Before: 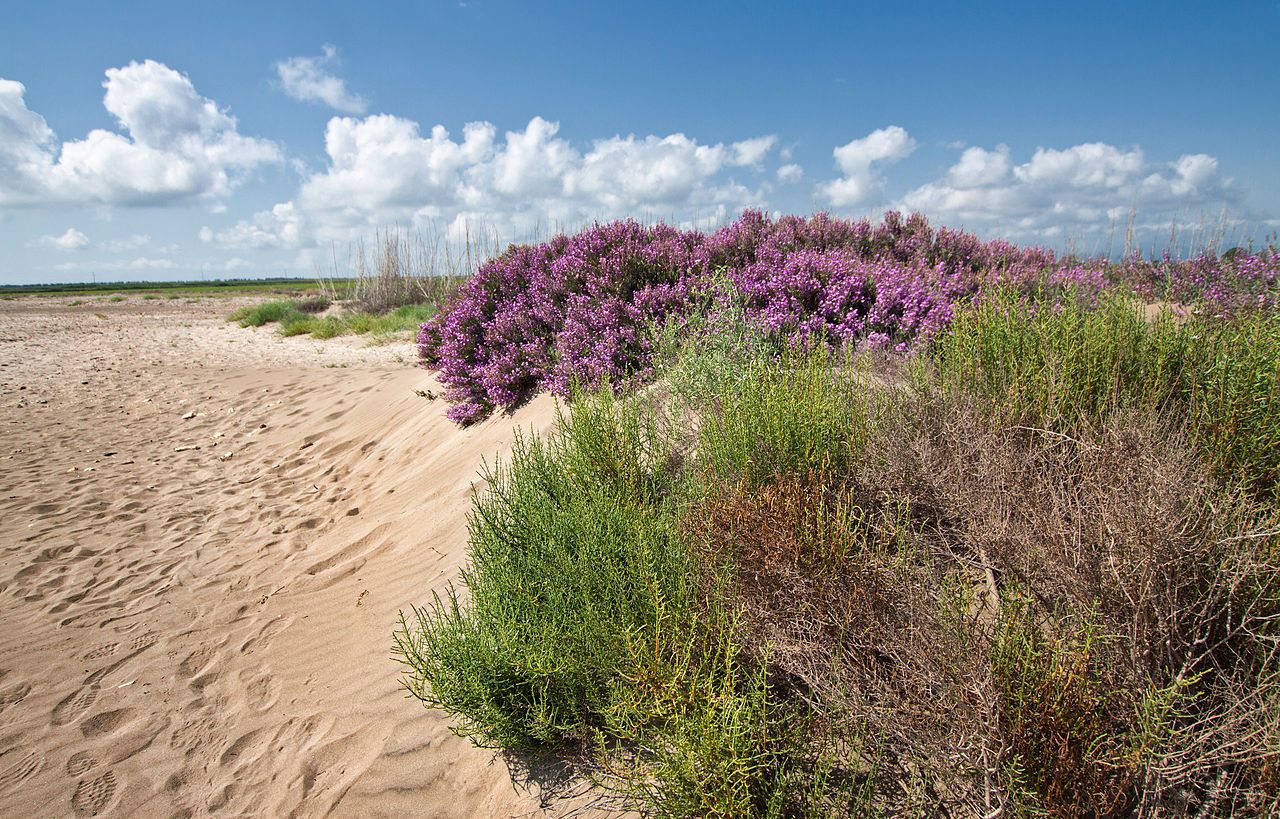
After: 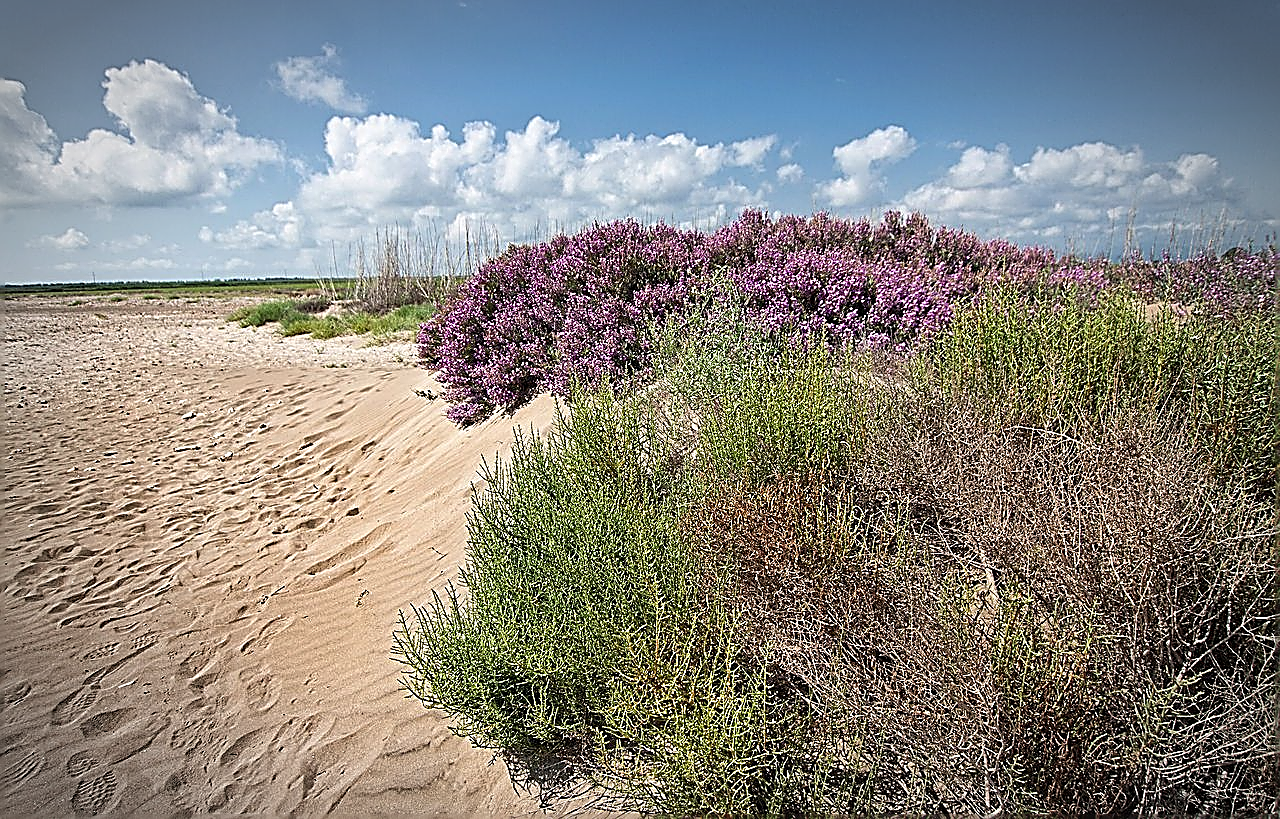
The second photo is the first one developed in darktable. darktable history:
vignetting: automatic ratio true
sharpen: amount 1.877
